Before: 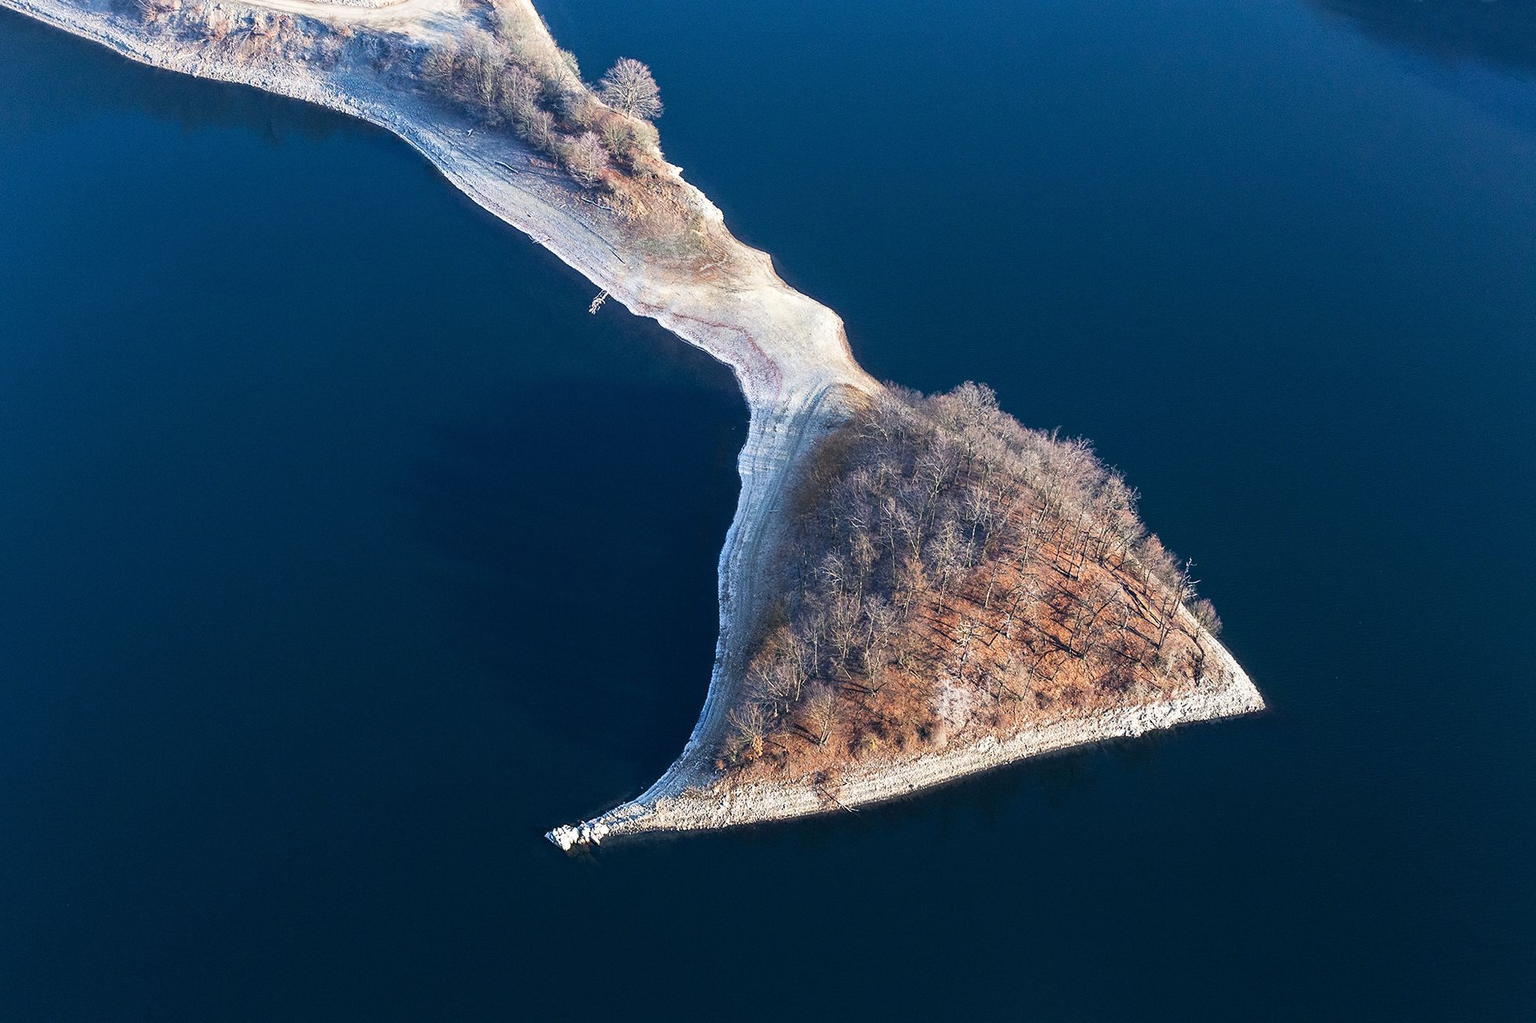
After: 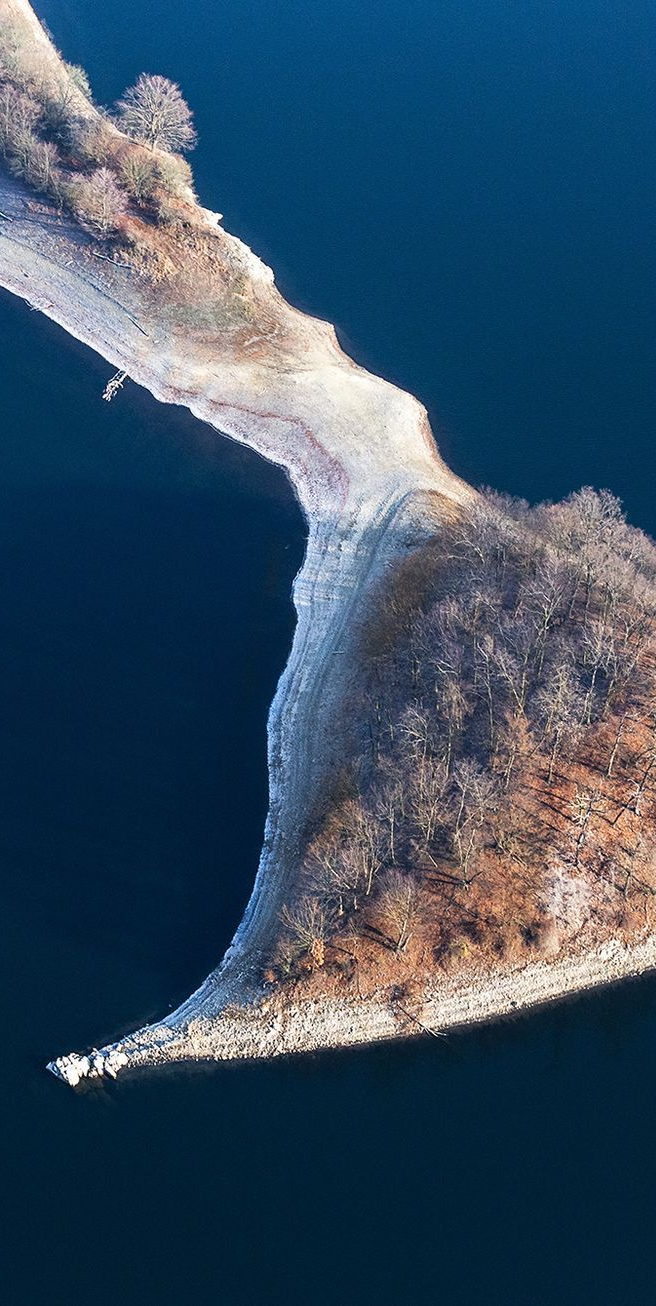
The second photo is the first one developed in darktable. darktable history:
crop: left 33.124%, right 33.379%
